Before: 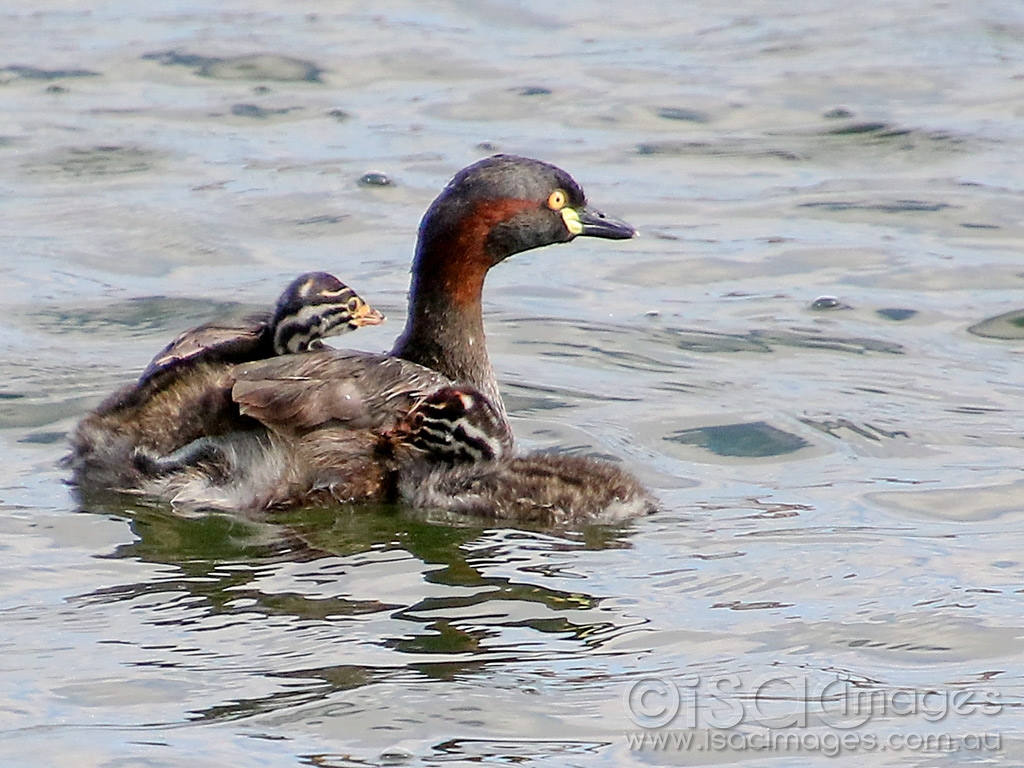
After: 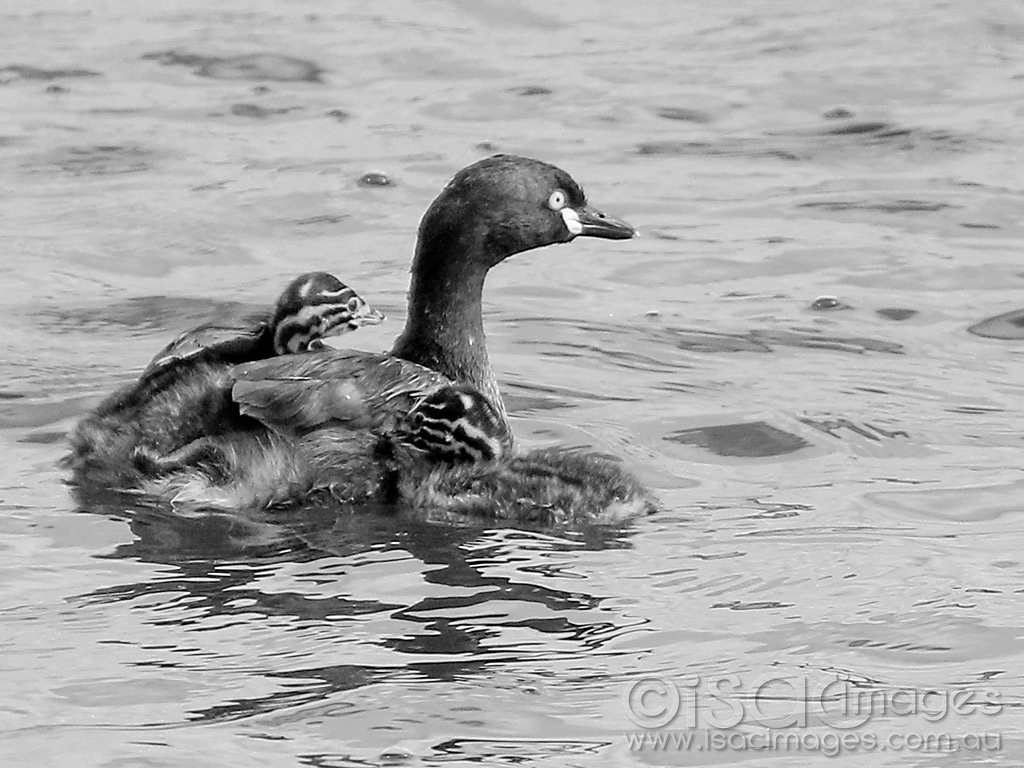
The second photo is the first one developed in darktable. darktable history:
white balance: red 1.004, blue 1.024
monochrome: on, module defaults
